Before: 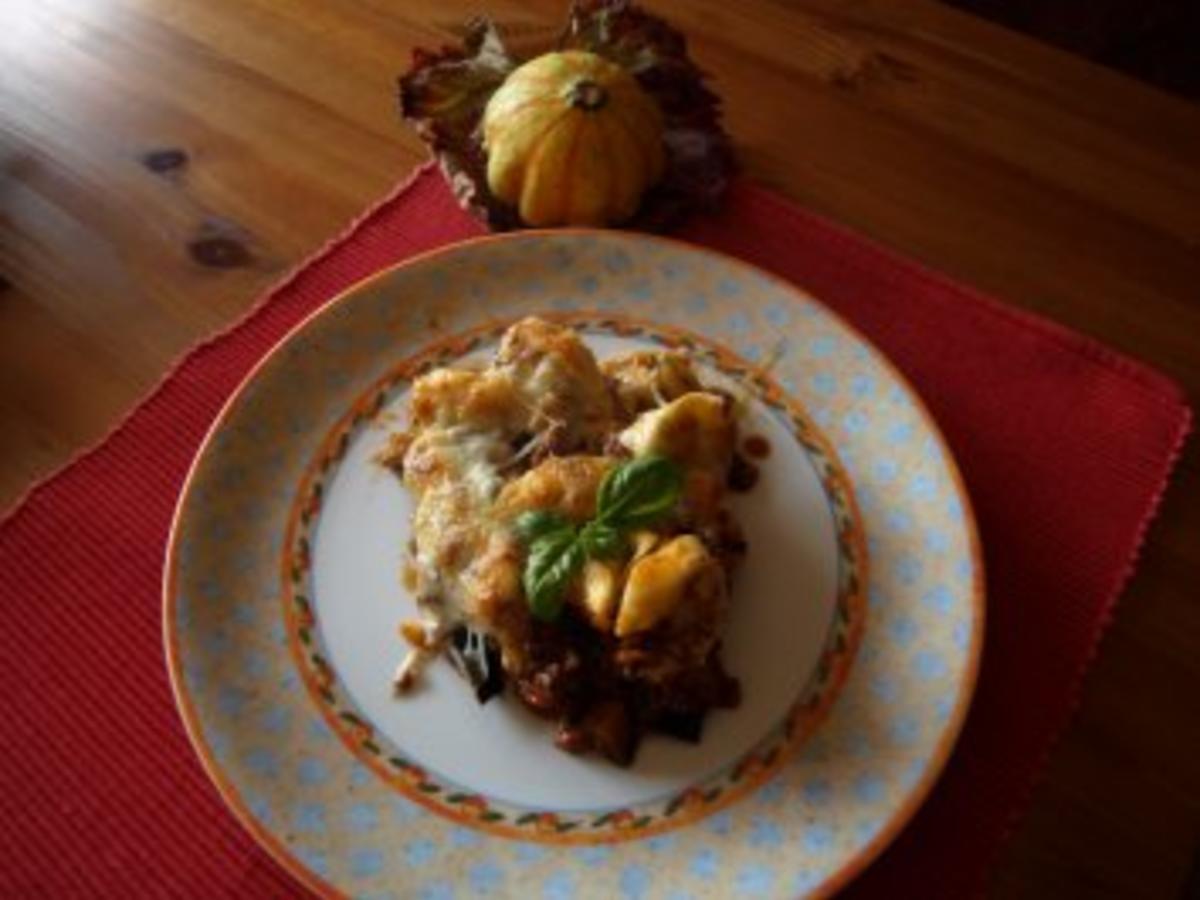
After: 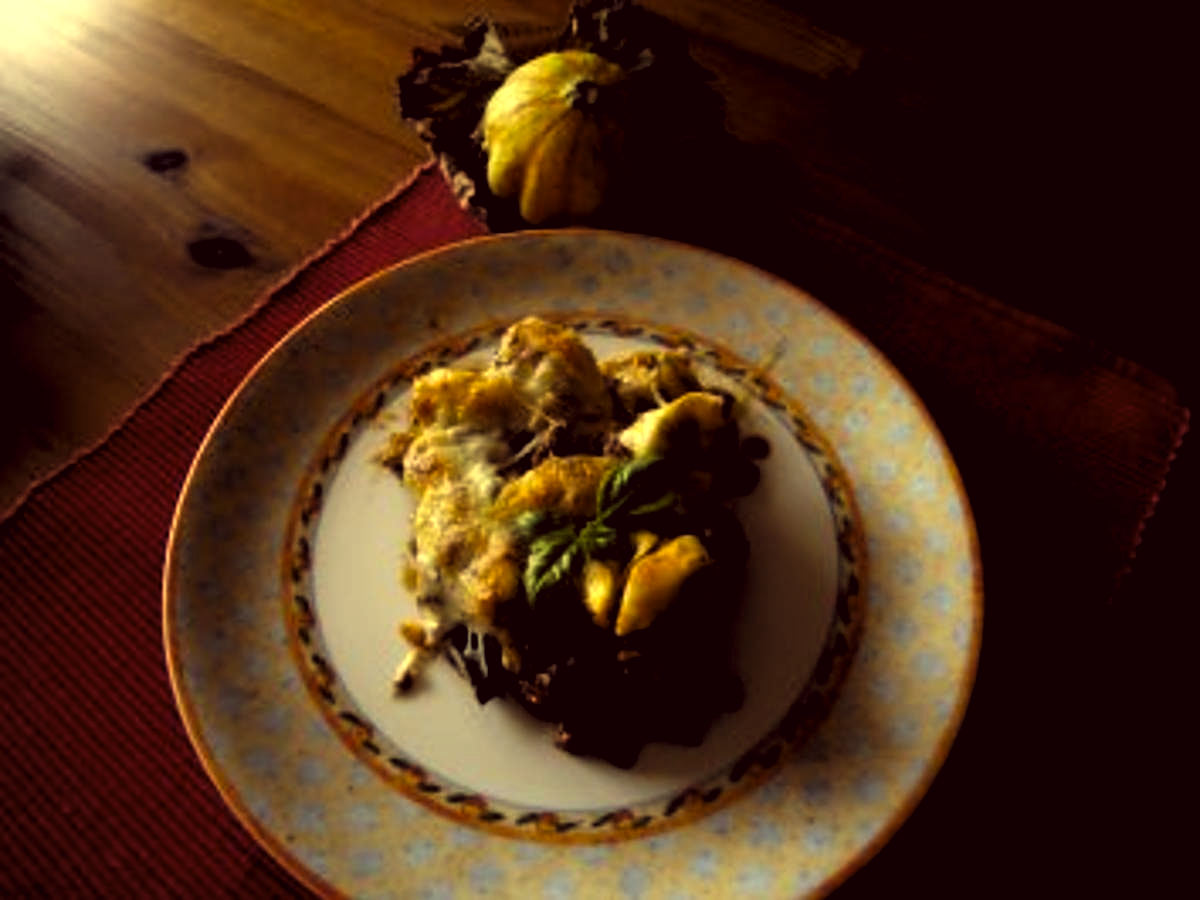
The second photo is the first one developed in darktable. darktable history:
levels: black 8.54%, levels [0.182, 0.542, 0.902]
sharpen: on, module defaults
color correction: highlights a* -0.485, highlights b* 39.87, shadows a* 9.49, shadows b* -0.522
